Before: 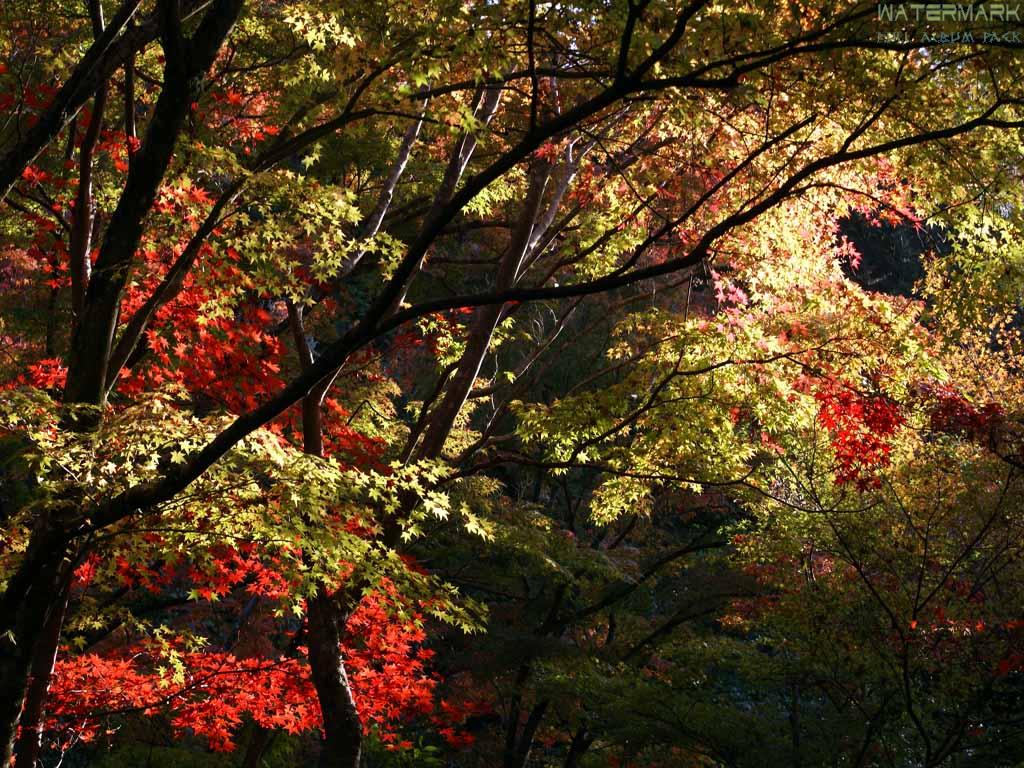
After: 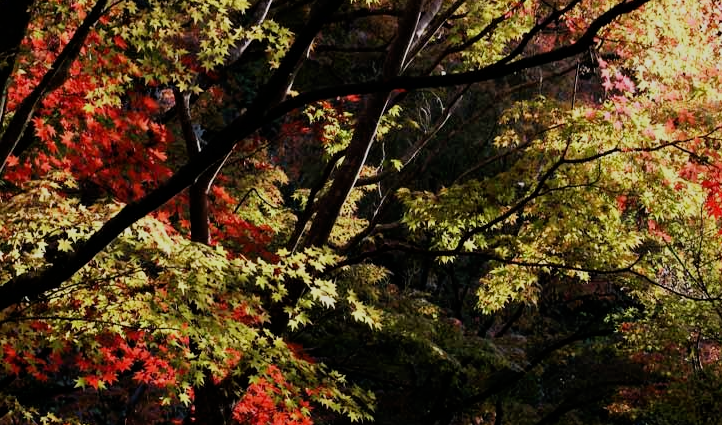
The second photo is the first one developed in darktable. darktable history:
filmic rgb: black relative exposure -7.48 EV, white relative exposure 4.83 EV, hardness 3.4, color science v6 (2022)
crop: left 11.123%, top 27.61%, right 18.3%, bottom 17.034%
